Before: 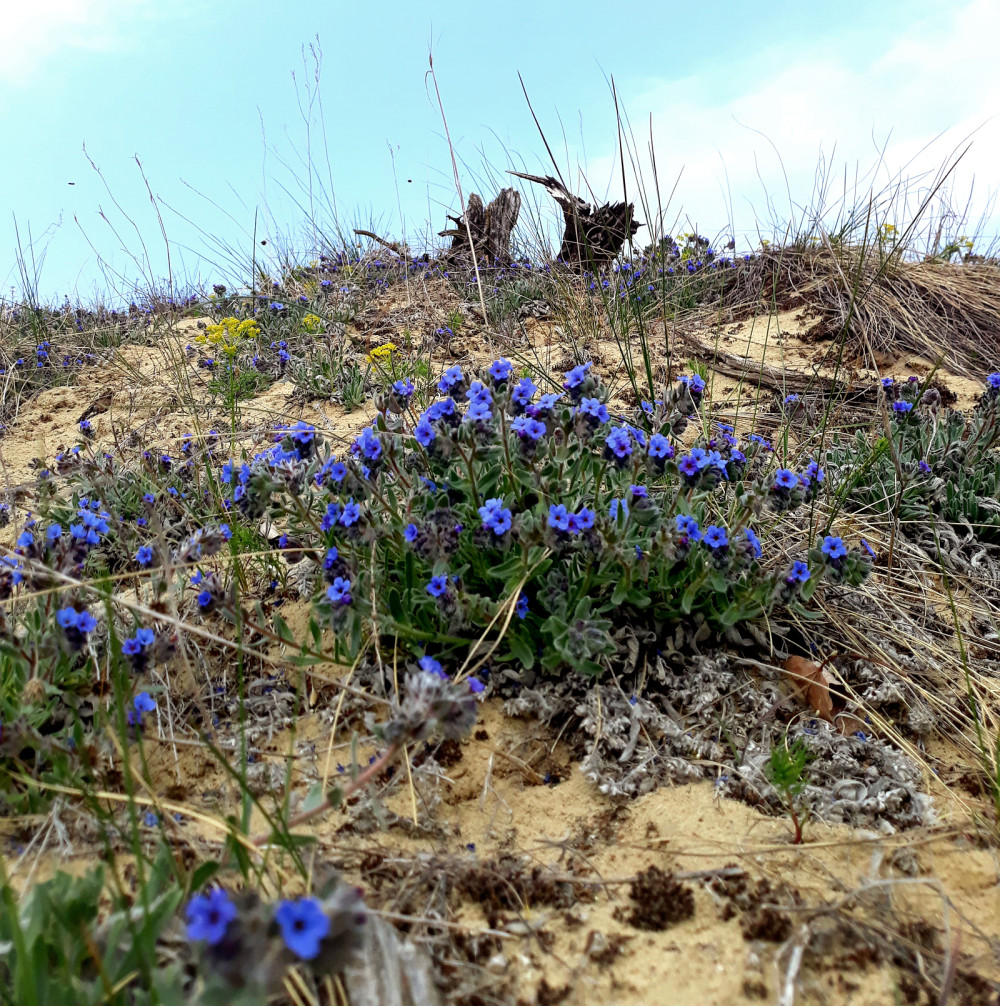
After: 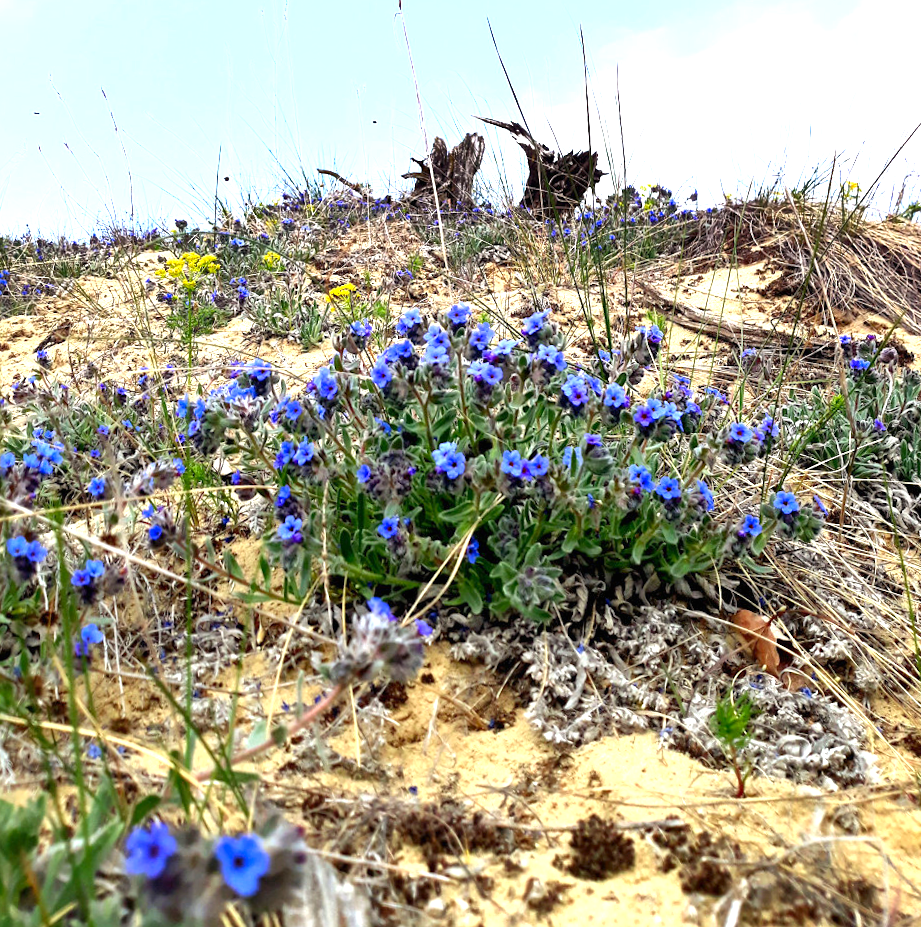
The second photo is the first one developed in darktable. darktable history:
contrast brightness saturation: saturation 0.1
exposure: black level correction 0, exposure 1.173 EV, compensate exposure bias true, compensate highlight preservation false
shadows and highlights: shadows 20.91, highlights -35.45, soften with gaussian
crop and rotate: angle -1.96°, left 3.097%, top 4.154%, right 1.586%, bottom 0.529%
